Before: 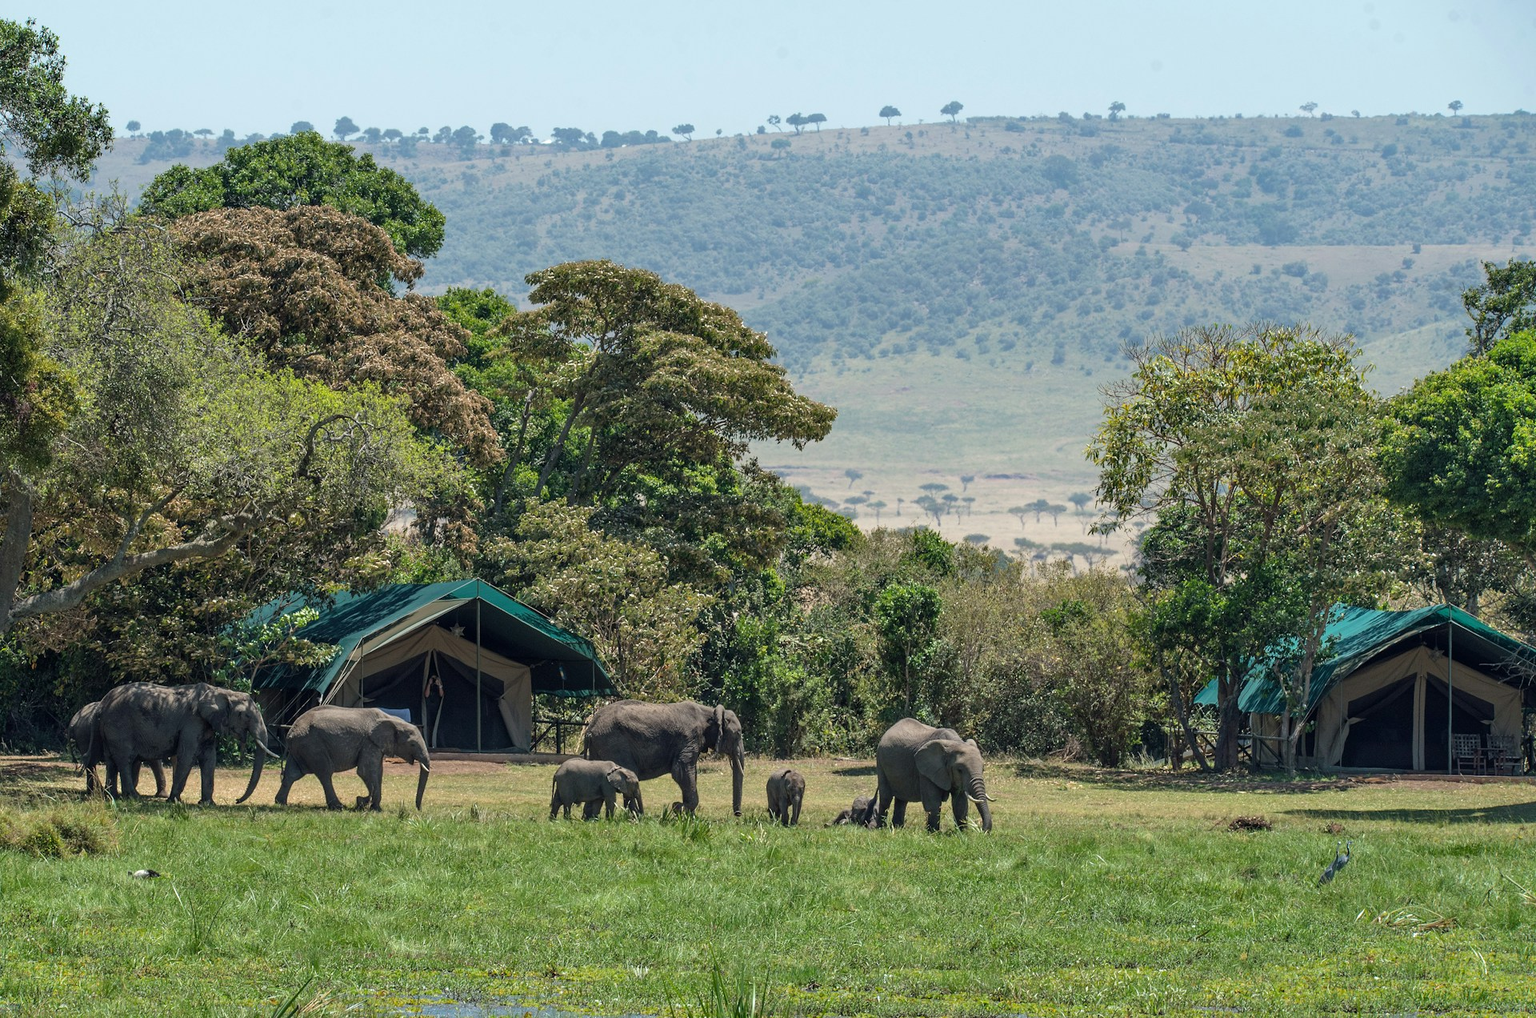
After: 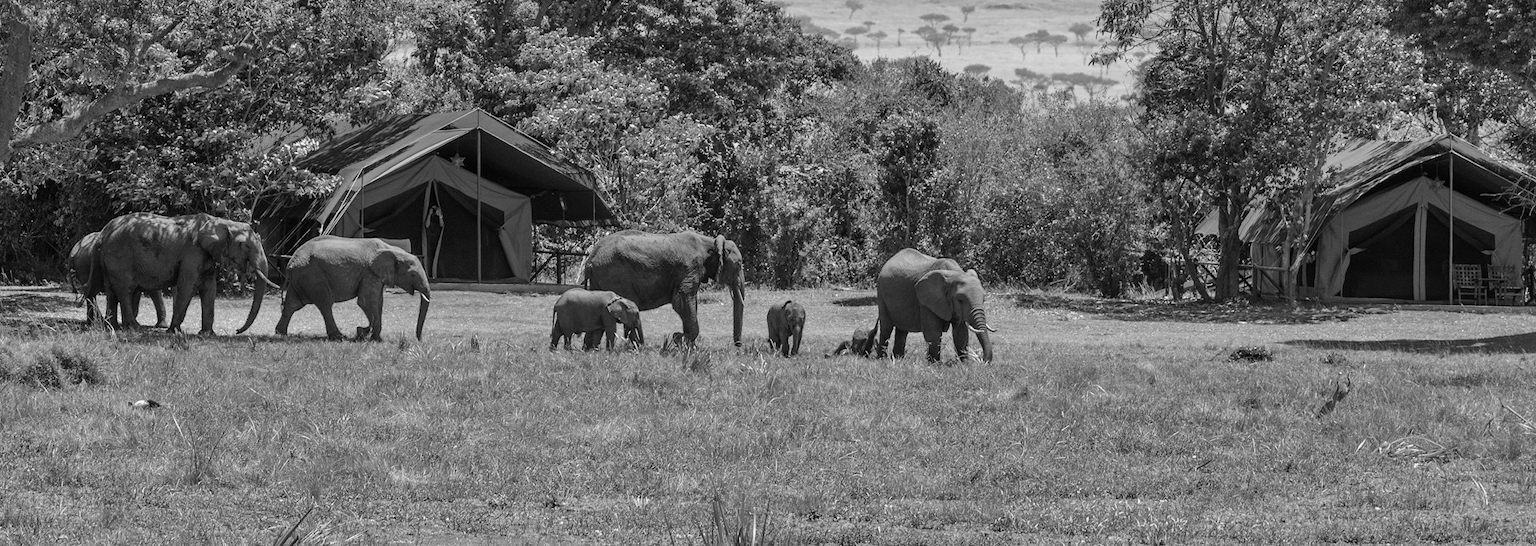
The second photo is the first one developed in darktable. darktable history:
crop and rotate: top 46.237%
monochrome: size 1
shadows and highlights: low approximation 0.01, soften with gaussian
